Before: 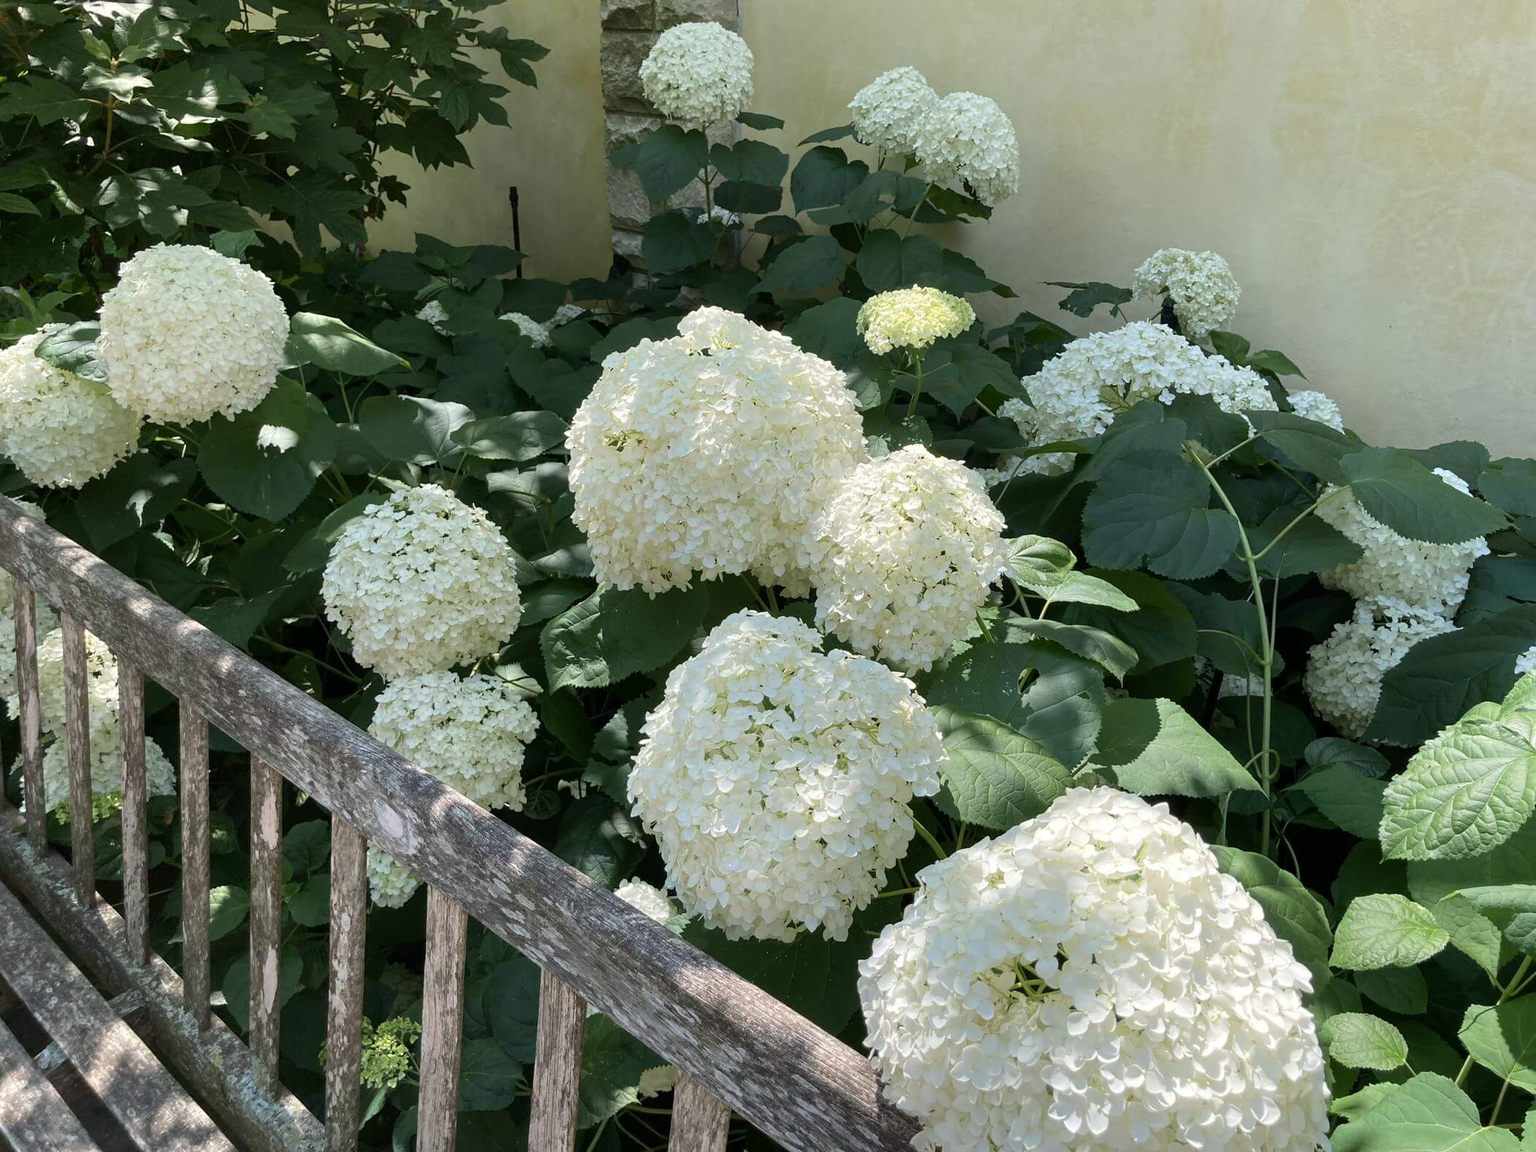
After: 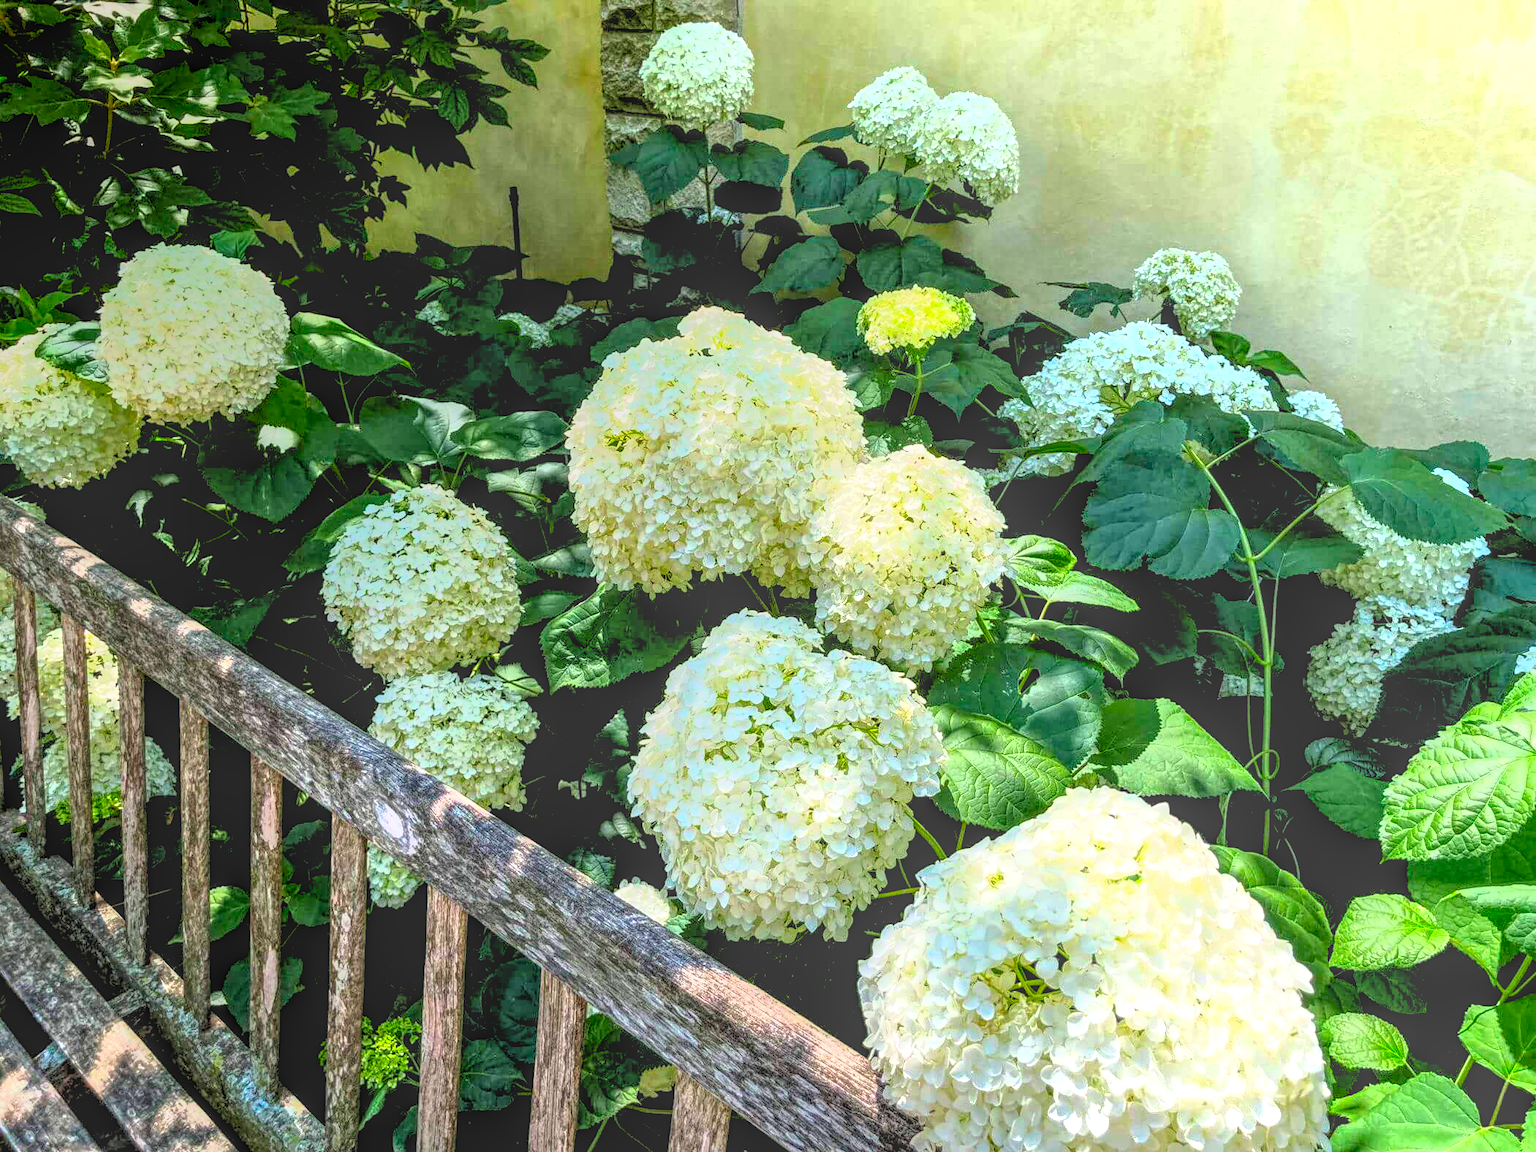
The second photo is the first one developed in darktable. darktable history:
exposure: black level correction 0.008, exposure 0.979 EV, compensate highlight preservation false
local contrast: highlights 20%, shadows 30%, detail 200%, midtone range 0.2
levels: levels [0, 0.498, 0.996]
color correction: saturation 1.8
rgb levels: levels [[0.034, 0.472, 0.904], [0, 0.5, 1], [0, 0.5, 1]]
